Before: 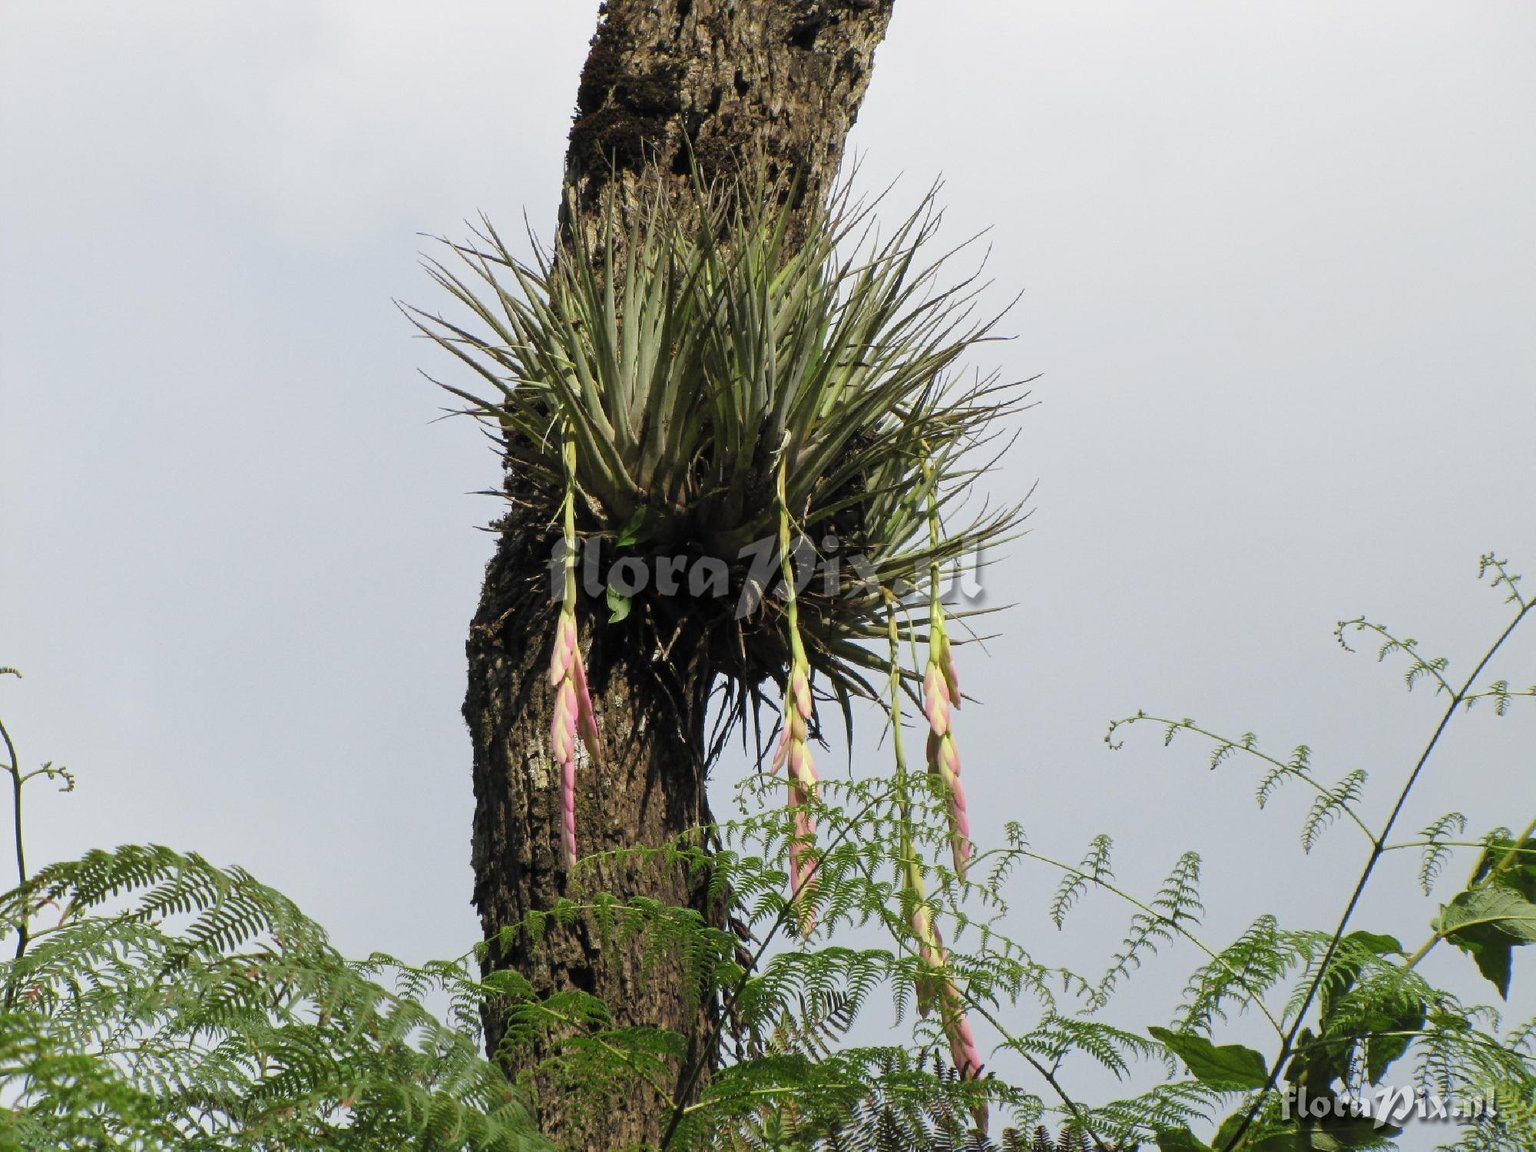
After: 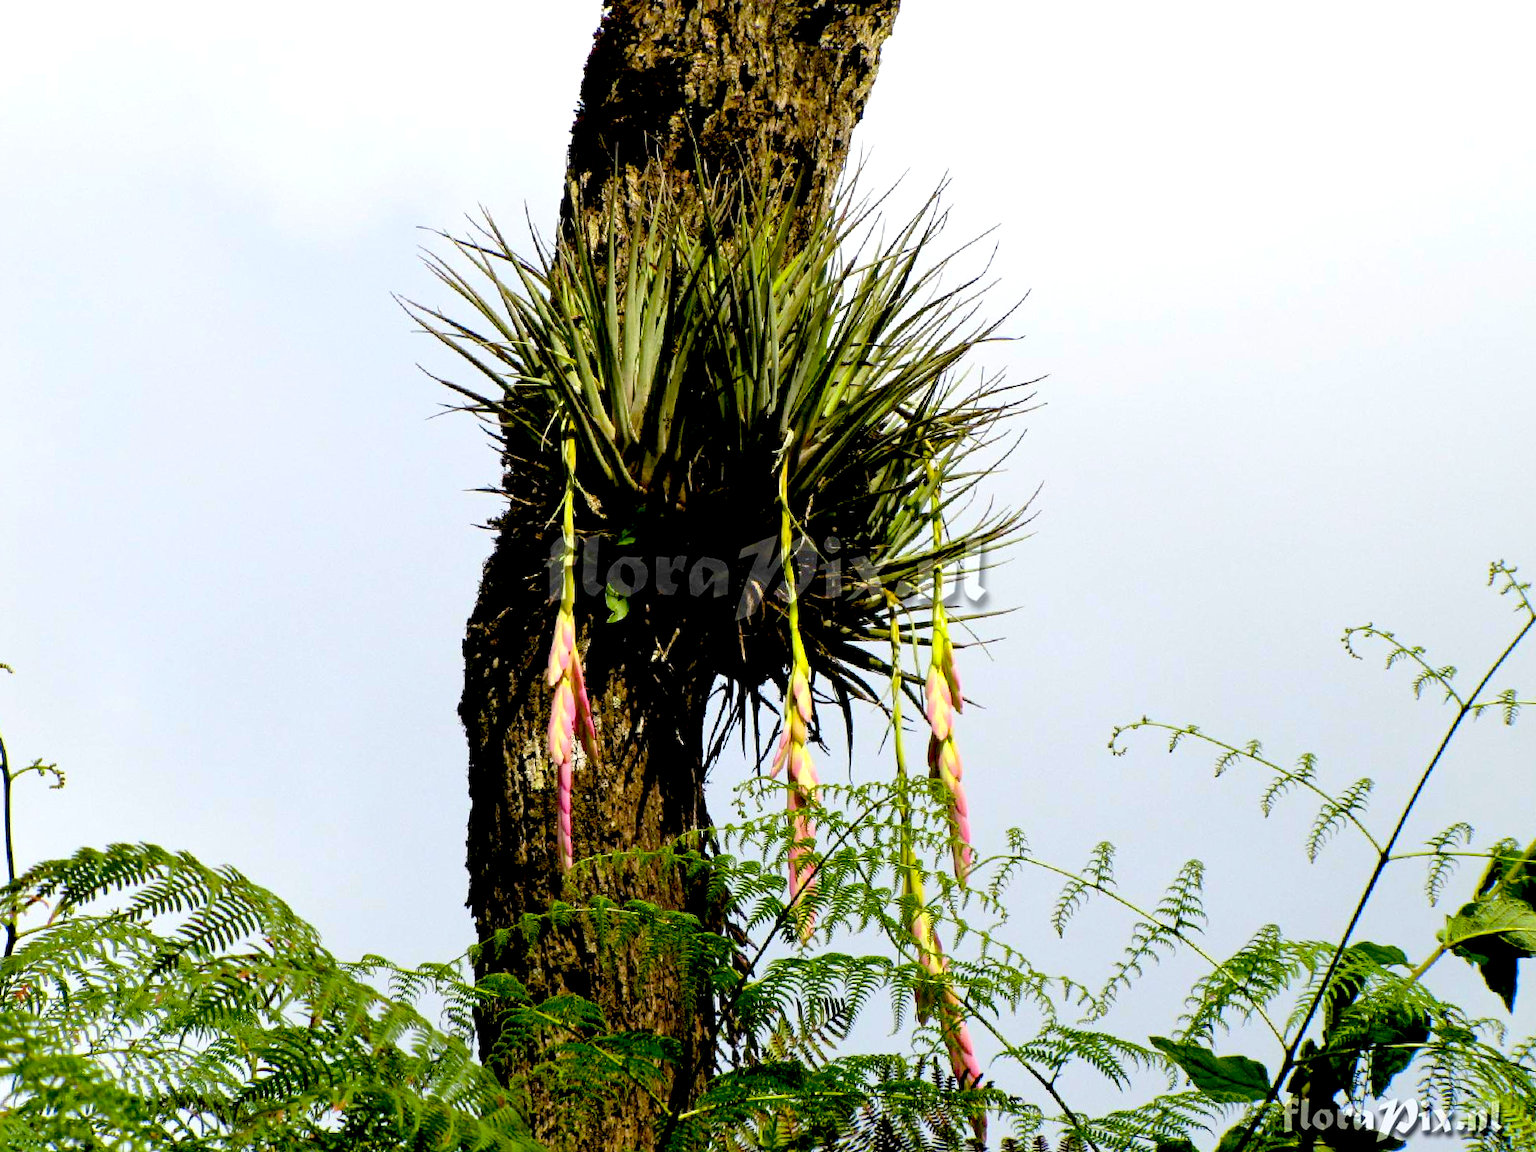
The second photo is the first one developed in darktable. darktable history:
exposure: black level correction 0.041, exposure 0.499 EV, compensate highlight preservation false
crop and rotate: angle -0.521°
color balance rgb: linear chroma grading › global chroma 42.086%, perceptual saturation grading › global saturation 0.672%
